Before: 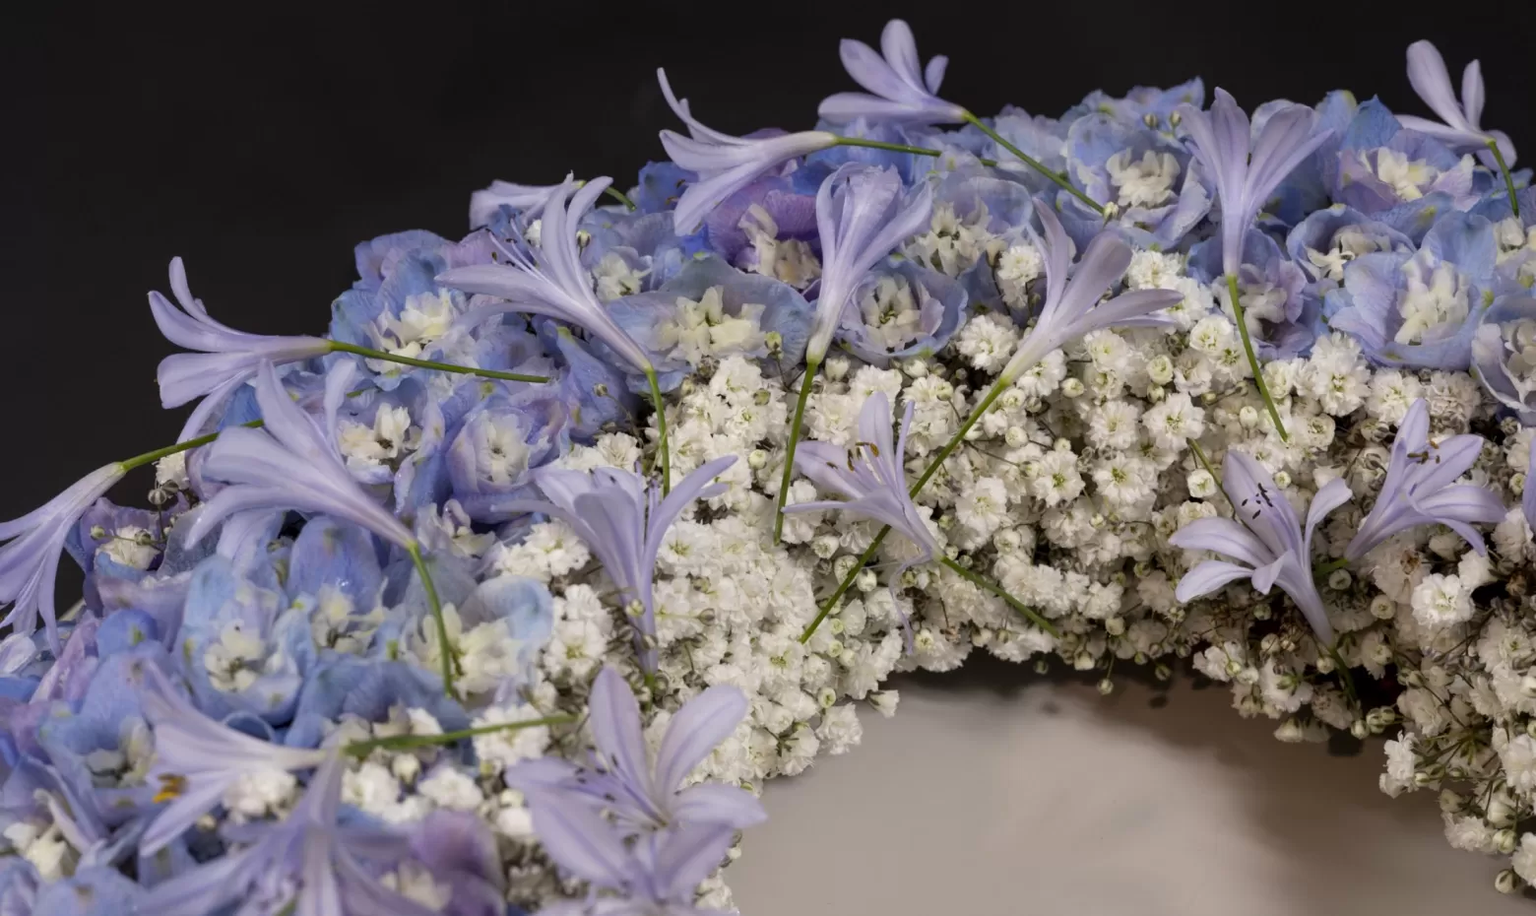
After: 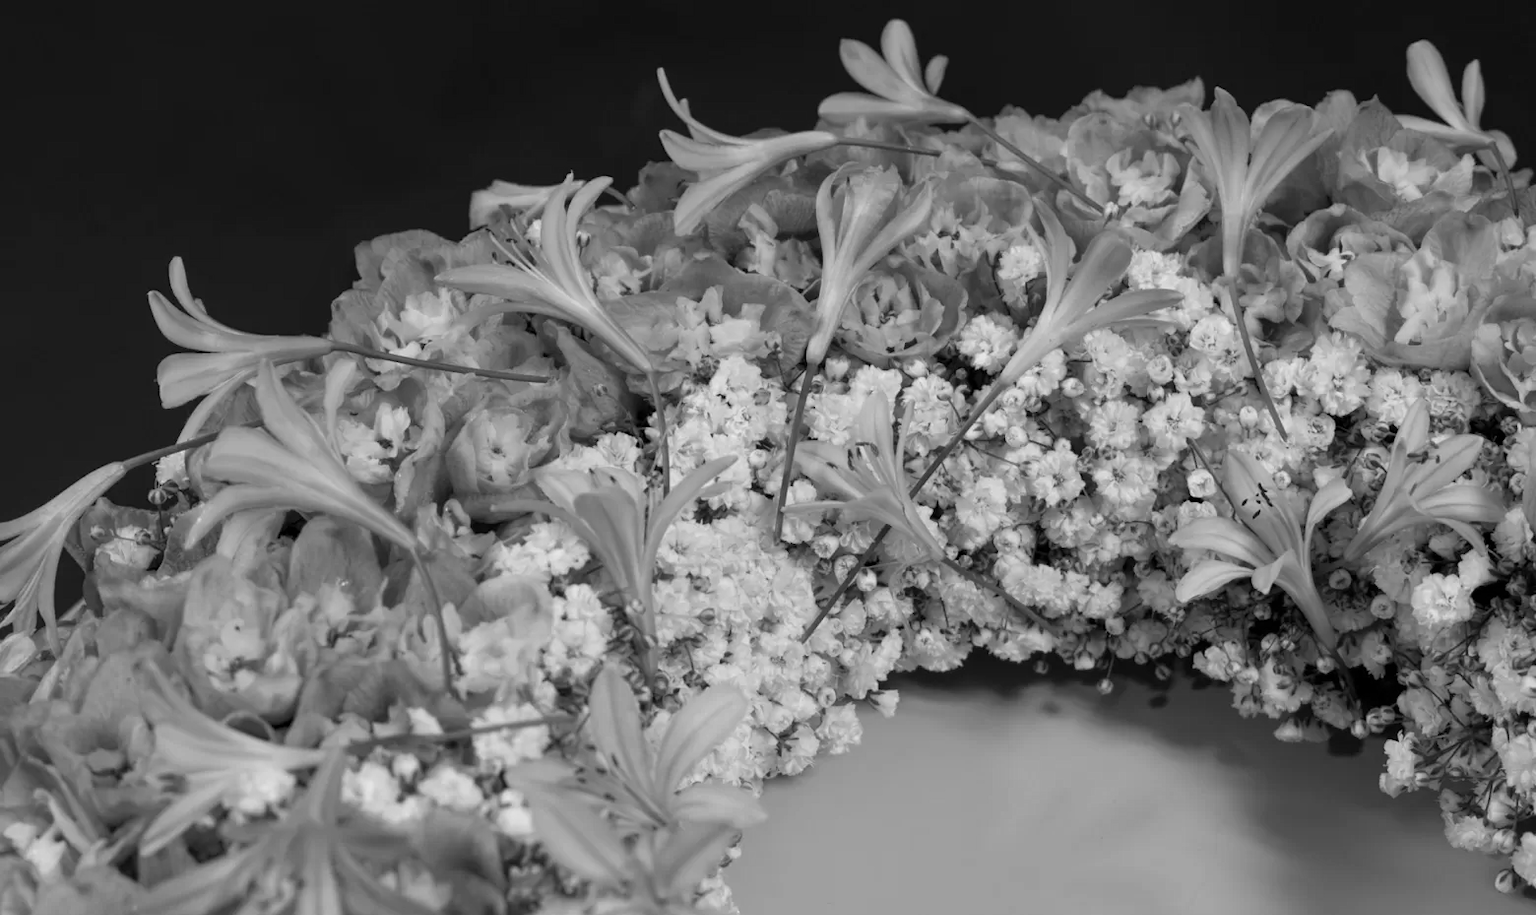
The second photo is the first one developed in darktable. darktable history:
color balance rgb: linear chroma grading › global chroma 15%, perceptual saturation grading › global saturation 30%
monochrome: on, module defaults
